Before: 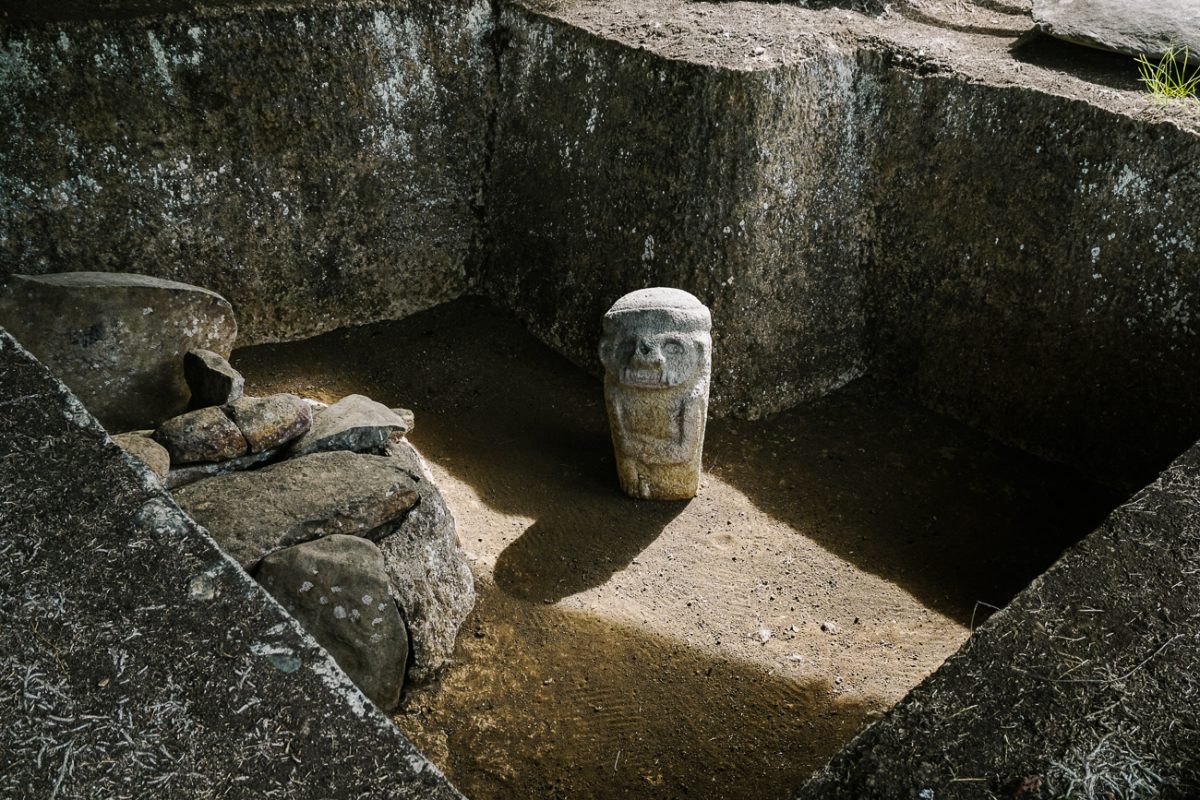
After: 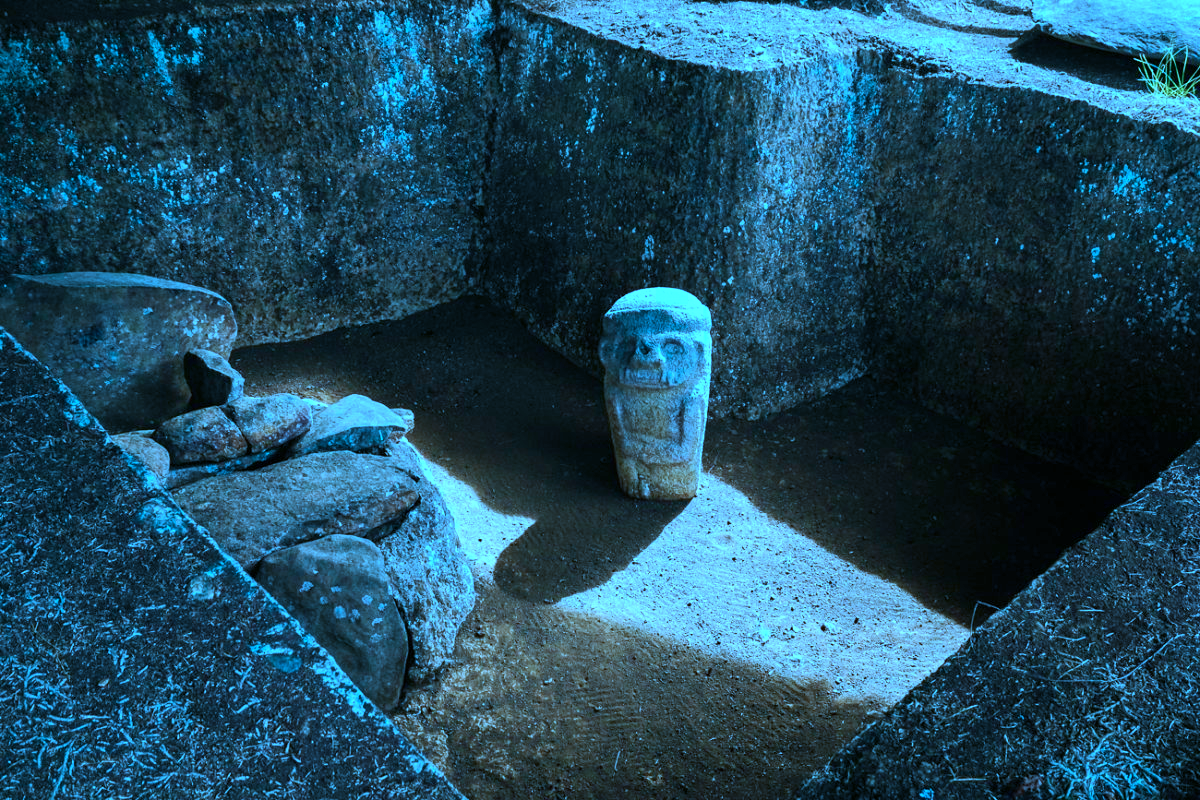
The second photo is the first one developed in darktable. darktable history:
color calibration: illuminant as shot in camera, x 0.442, y 0.413, temperature 2903.13 K
exposure: exposure 0.367 EV, compensate highlight preservation false
color correction: highlights a* -11.71, highlights b* -15.58
